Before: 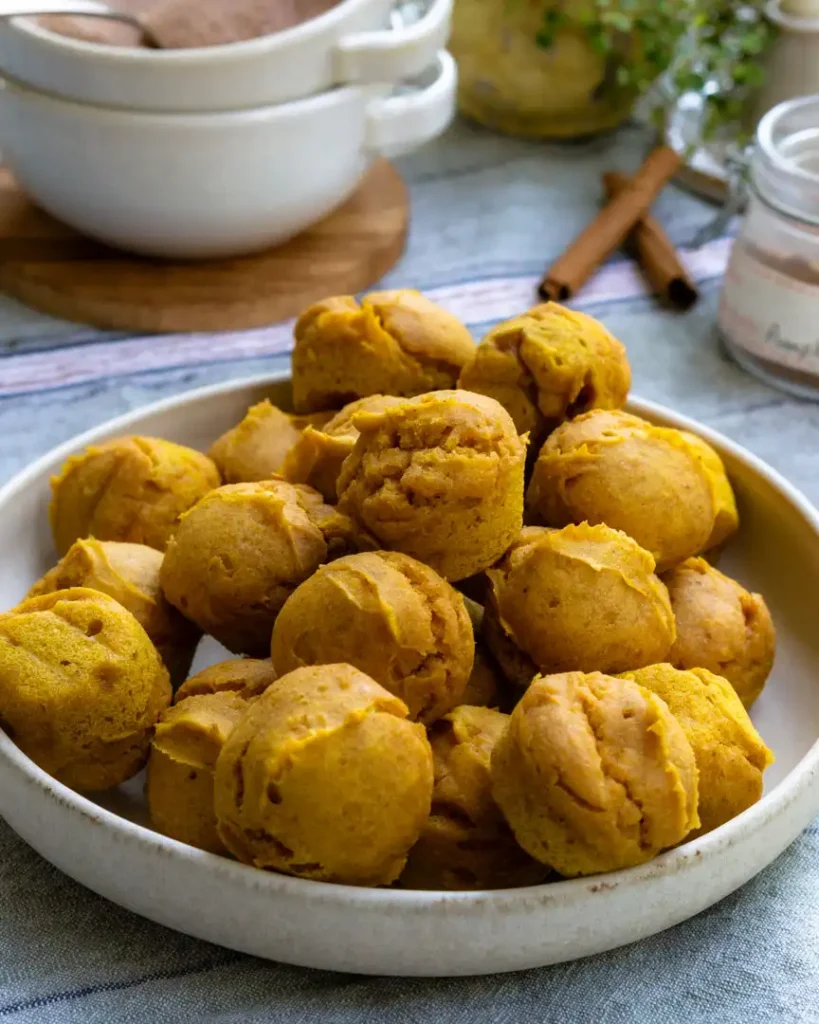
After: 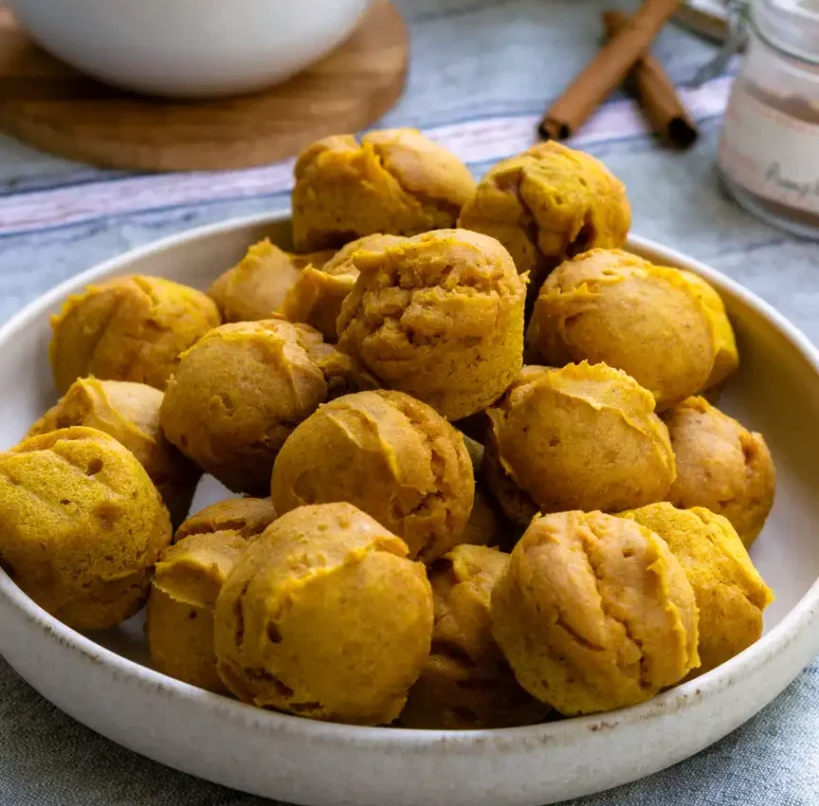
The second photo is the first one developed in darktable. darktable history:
color correction: highlights b* 3
crop and rotate: top 15.774%, bottom 5.506%
color calibration: illuminant custom, x 0.348, y 0.366, temperature 4940.58 K
